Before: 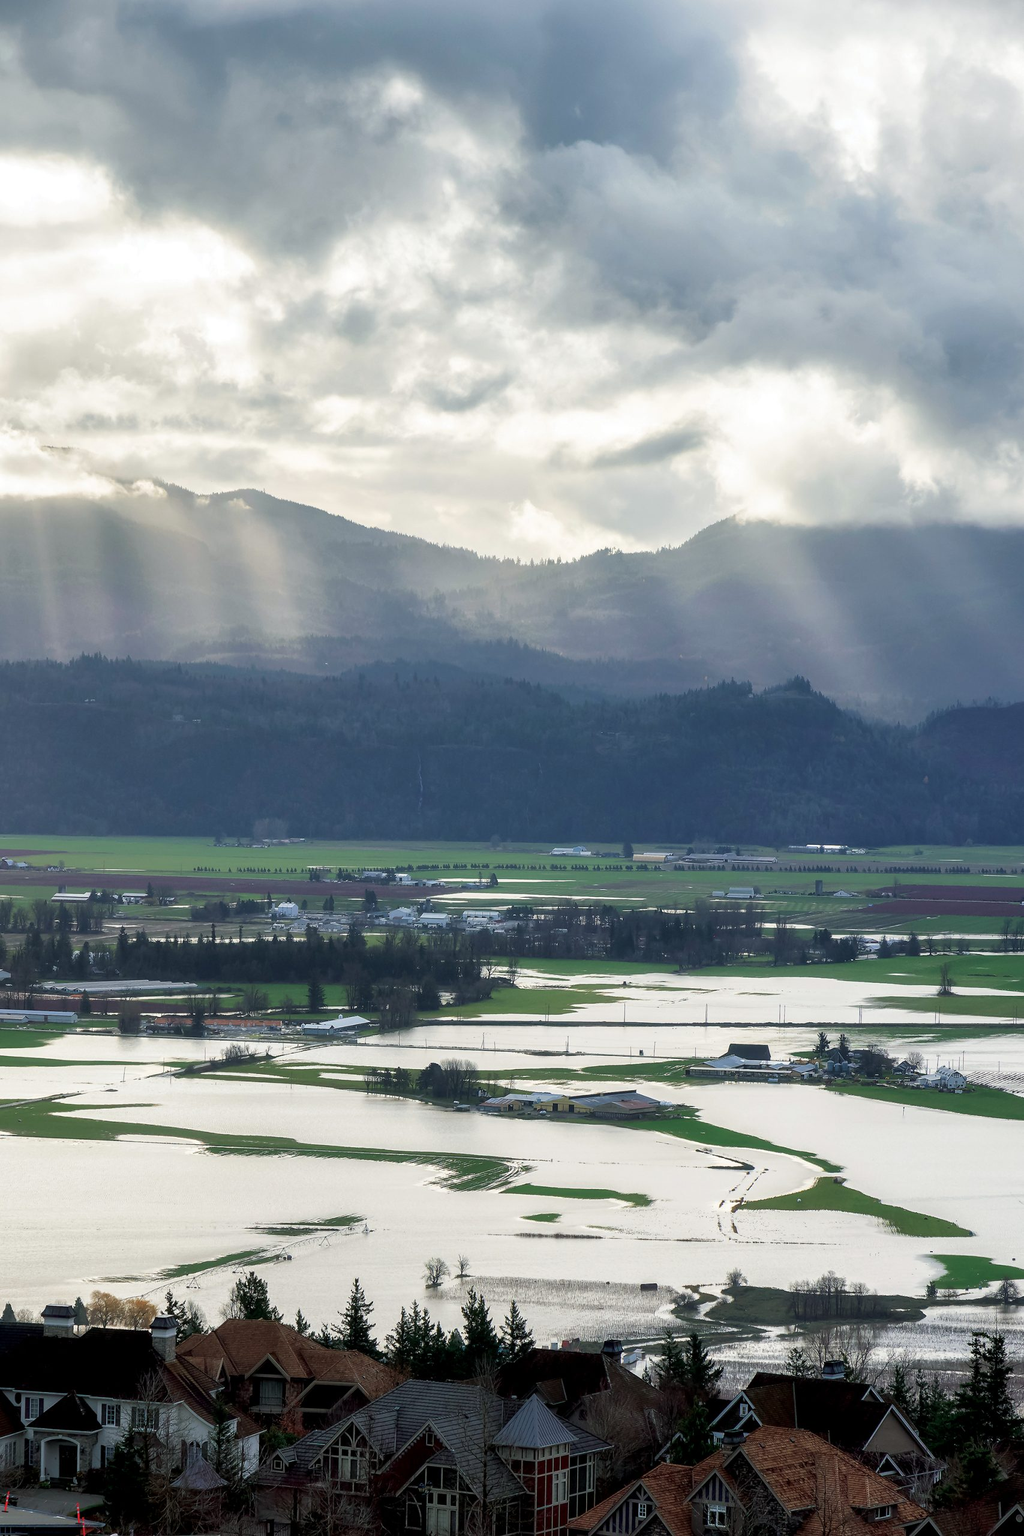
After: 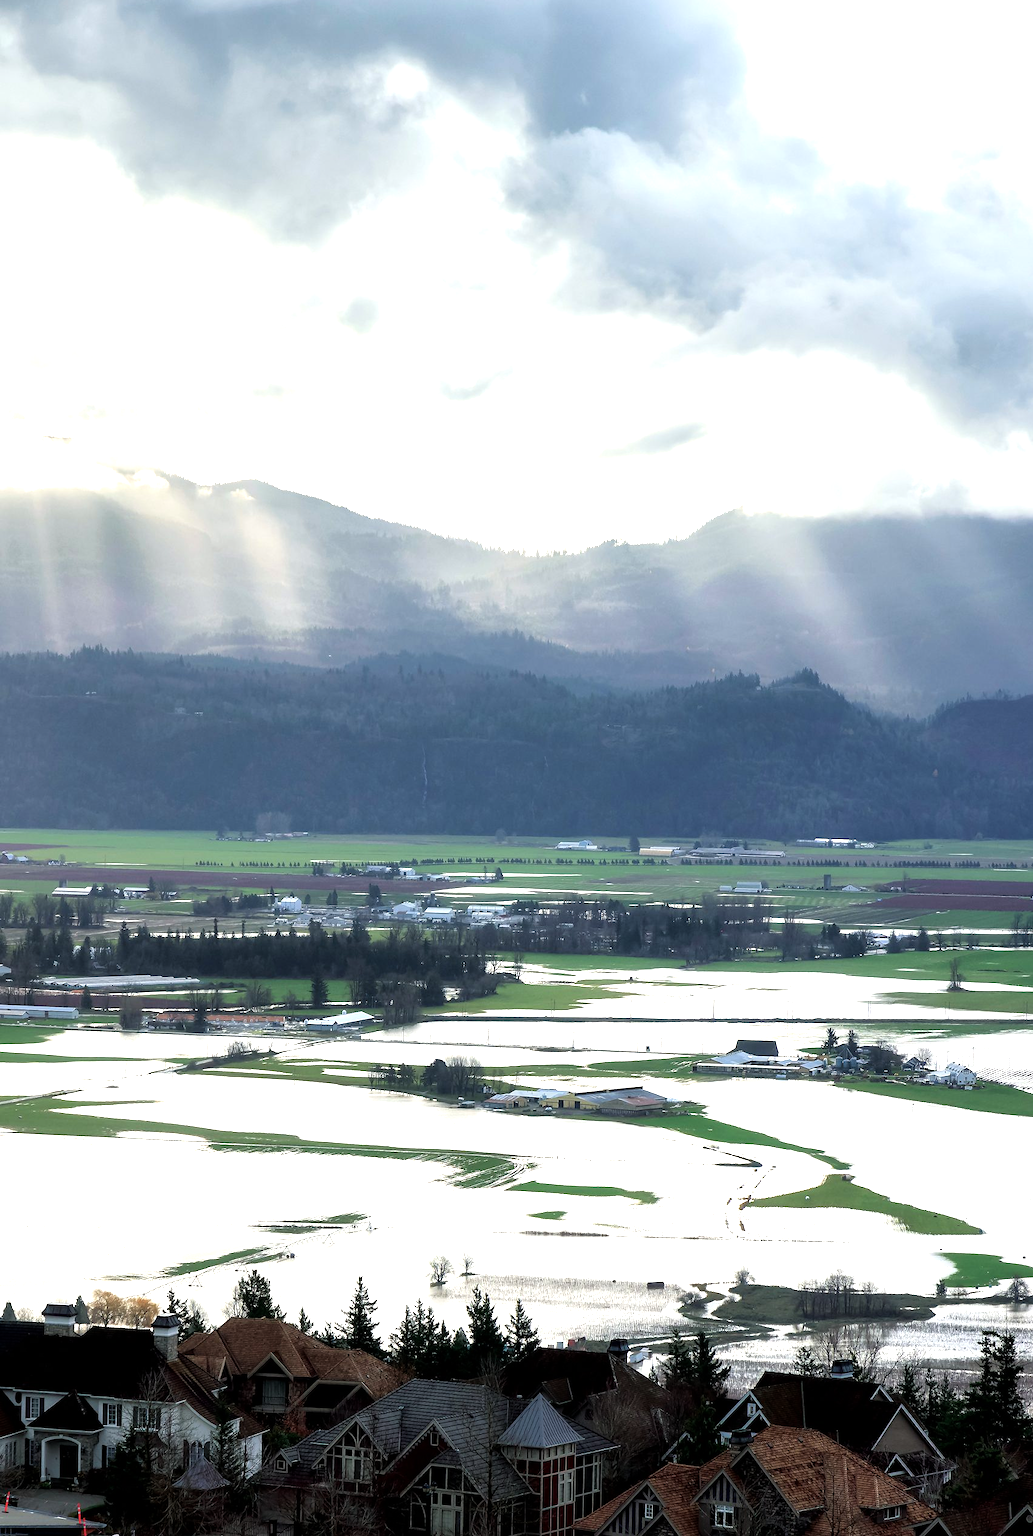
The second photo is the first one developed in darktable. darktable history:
tone equalizer: -8 EV -0.779 EV, -7 EV -0.708 EV, -6 EV -0.614 EV, -5 EV -0.404 EV, -3 EV 0.398 EV, -2 EV 0.6 EV, -1 EV 0.696 EV, +0 EV 0.739 EV
crop: top 0.948%, right 0.098%
shadows and highlights: shadows -12.26, white point adjustment 4.17, highlights 26.52
